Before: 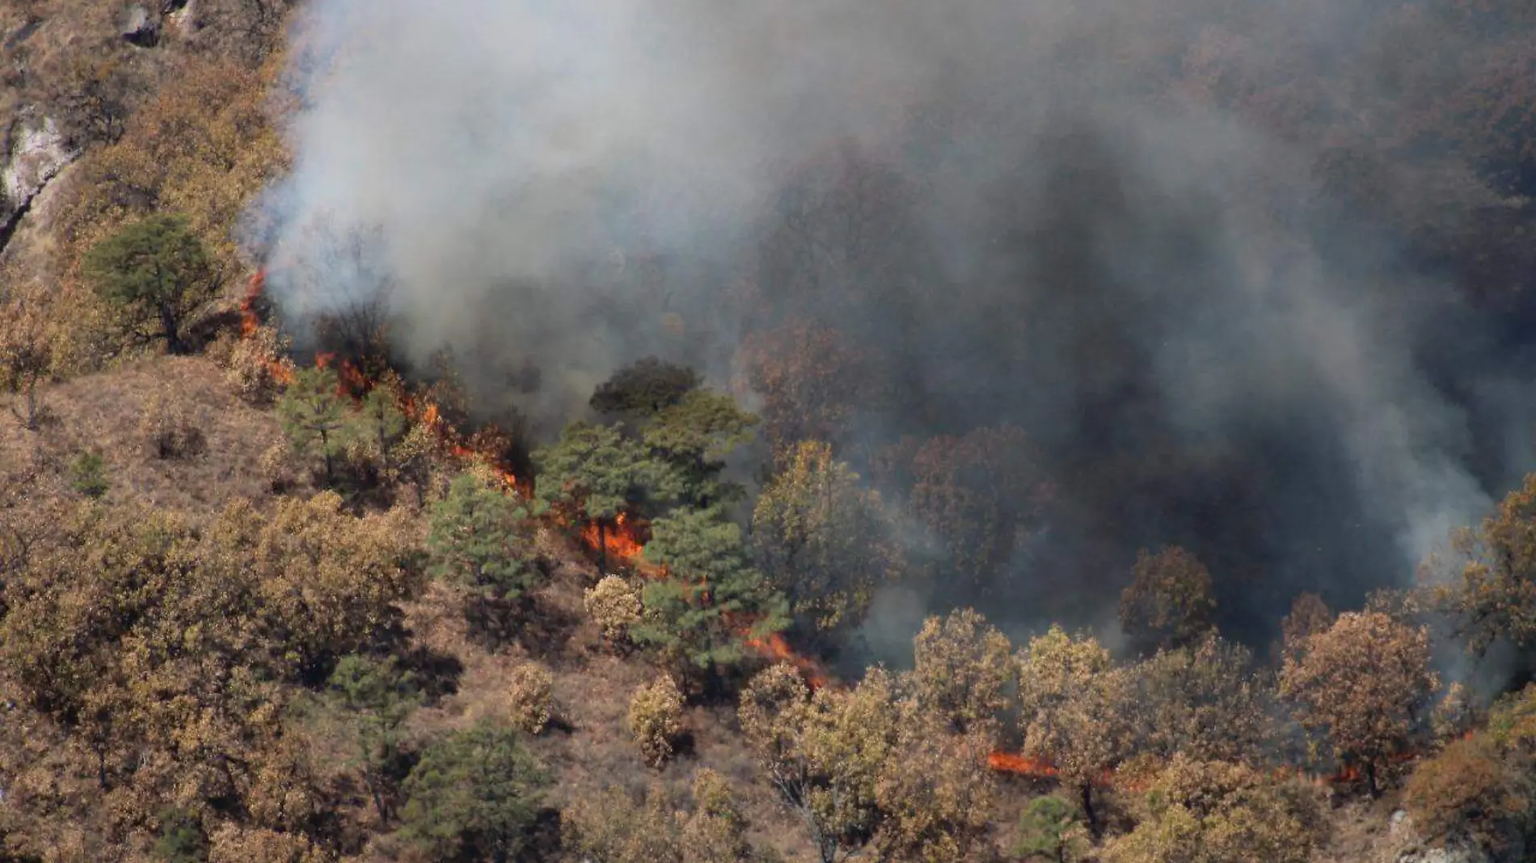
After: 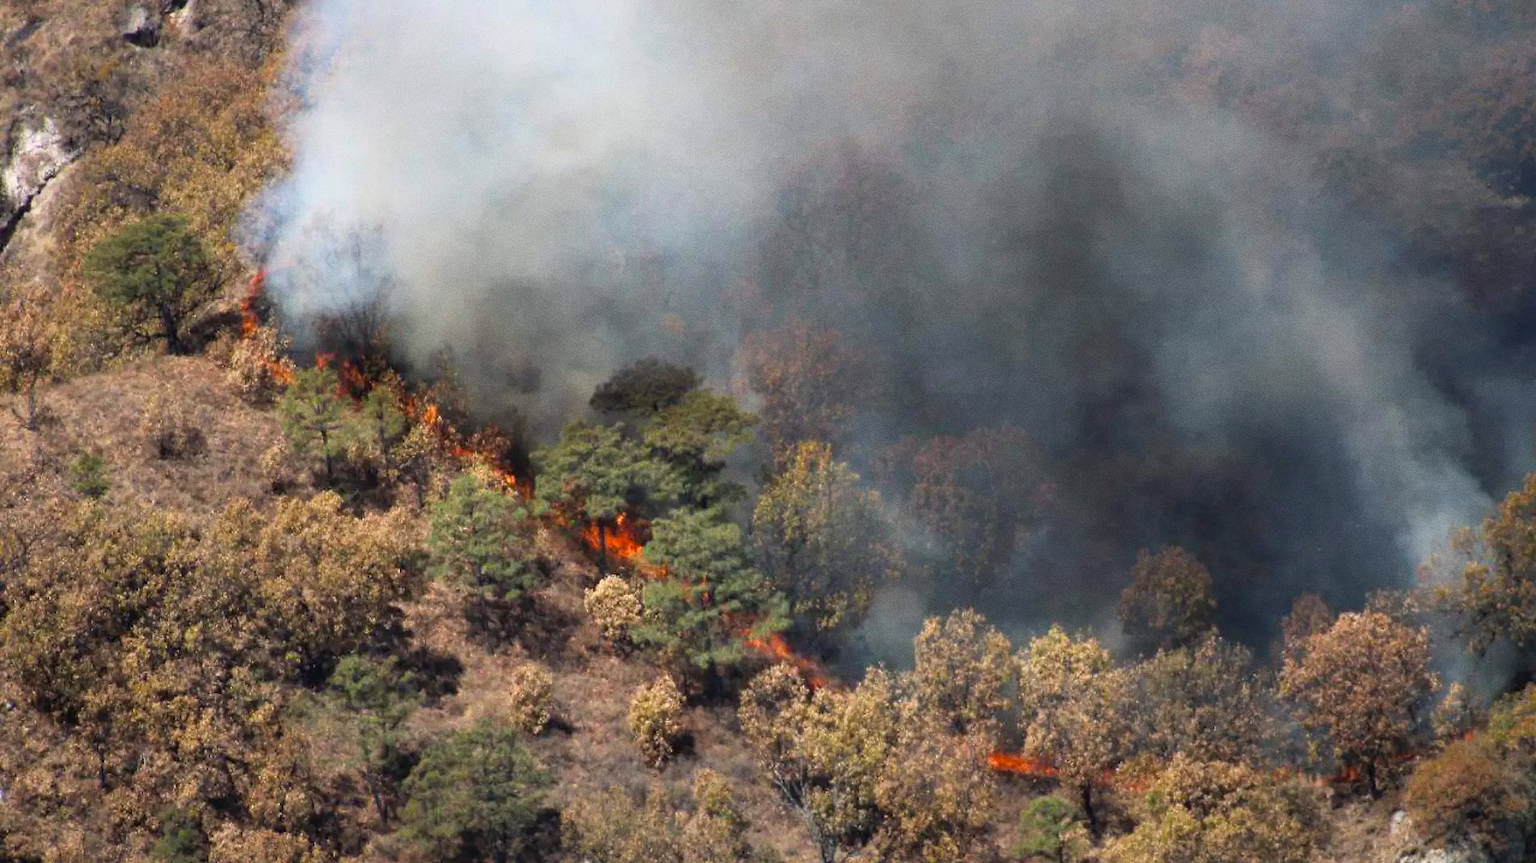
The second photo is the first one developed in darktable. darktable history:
exposure: exposure 0.376 EV, compensate highlight preservation false
rgb curve: curves: ch0 [(0, 0) (0.078, 0.051) (0.929, 0.956) (1, 1)], compensate middle gray true
color balance rgb: shadows fall-off 101%, linear chroma grading › mid-tones 7.63%, perceptual saturation grading › mid-tones 11.68%, mask middle-gray fulcrum 22.45%, global vibrance 10.11%, saturation formula JzAzBz (2021)
grain: coarseness 0.09 ISO
